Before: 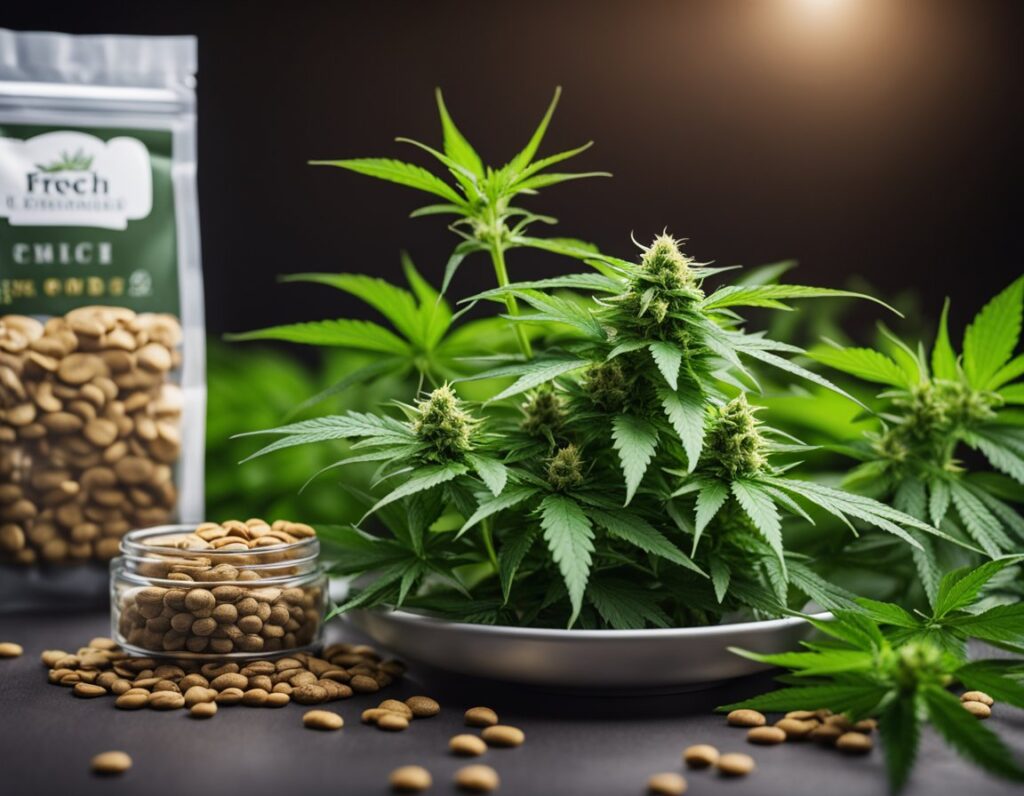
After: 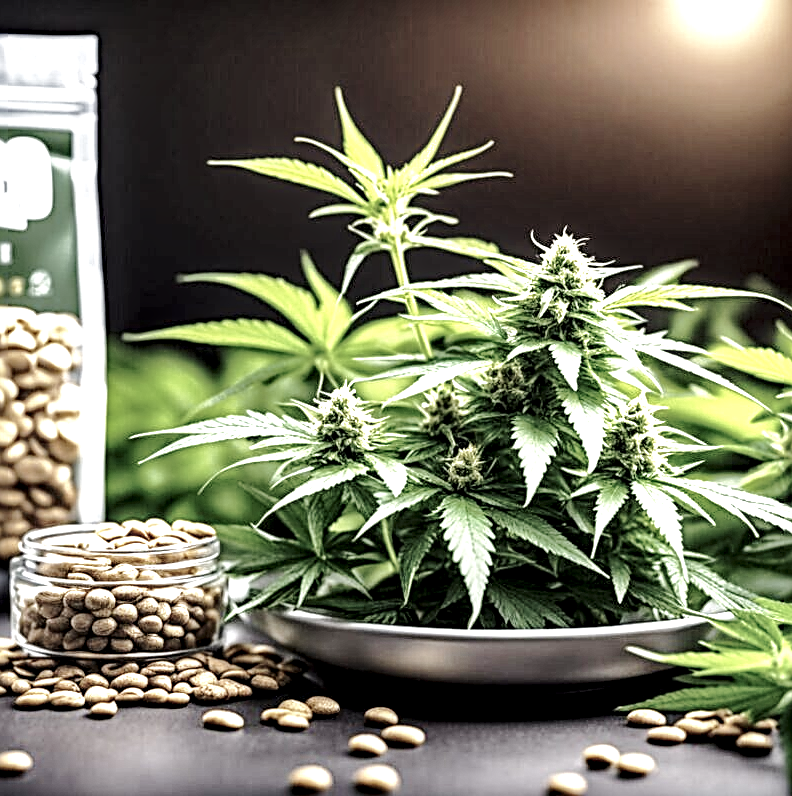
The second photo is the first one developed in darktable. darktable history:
crop: left 9.859%, right 12.708%
haze removal: compatibility mode true, adaptive false
base curve: curves: ch0 [(0, 0) (0.028, 0.03) (0.121, 0.232) (0.46, 0.748) (0.859, 0.968) (1, 1)], preserve colors none
local contrast: highlights 80%, shadows 57%, detail 175%, midtone range 0.602
sharpen: radius 2.816, amount 0.732
exposure: exposure 0.771 EV, compensate highlight preservation false
color zones: curves: ch1 [(0, 0.292) (0.001, 0.292) (0.2, 0.264) (0.4, 0.248) (0.6, 0.248) (0.8, 0.264) (0.999, 0.292) (1, 0.292)]
shadows and highlights: shadows 39.23, highlights -59.69
